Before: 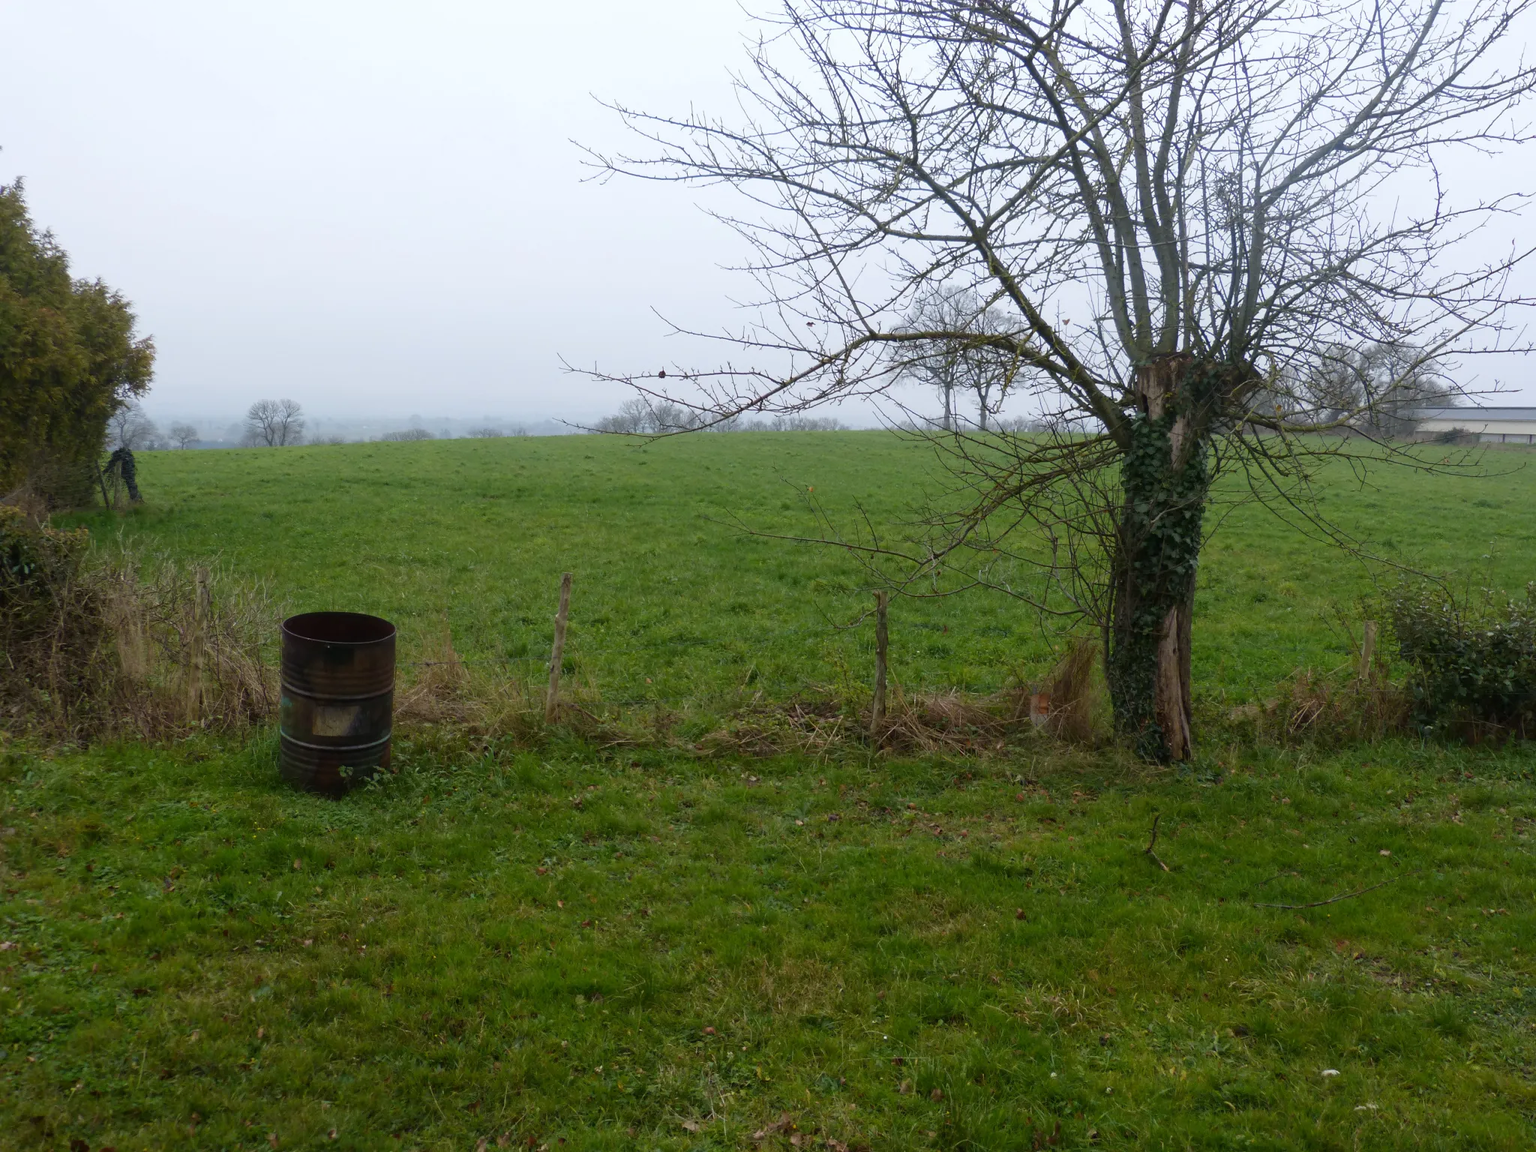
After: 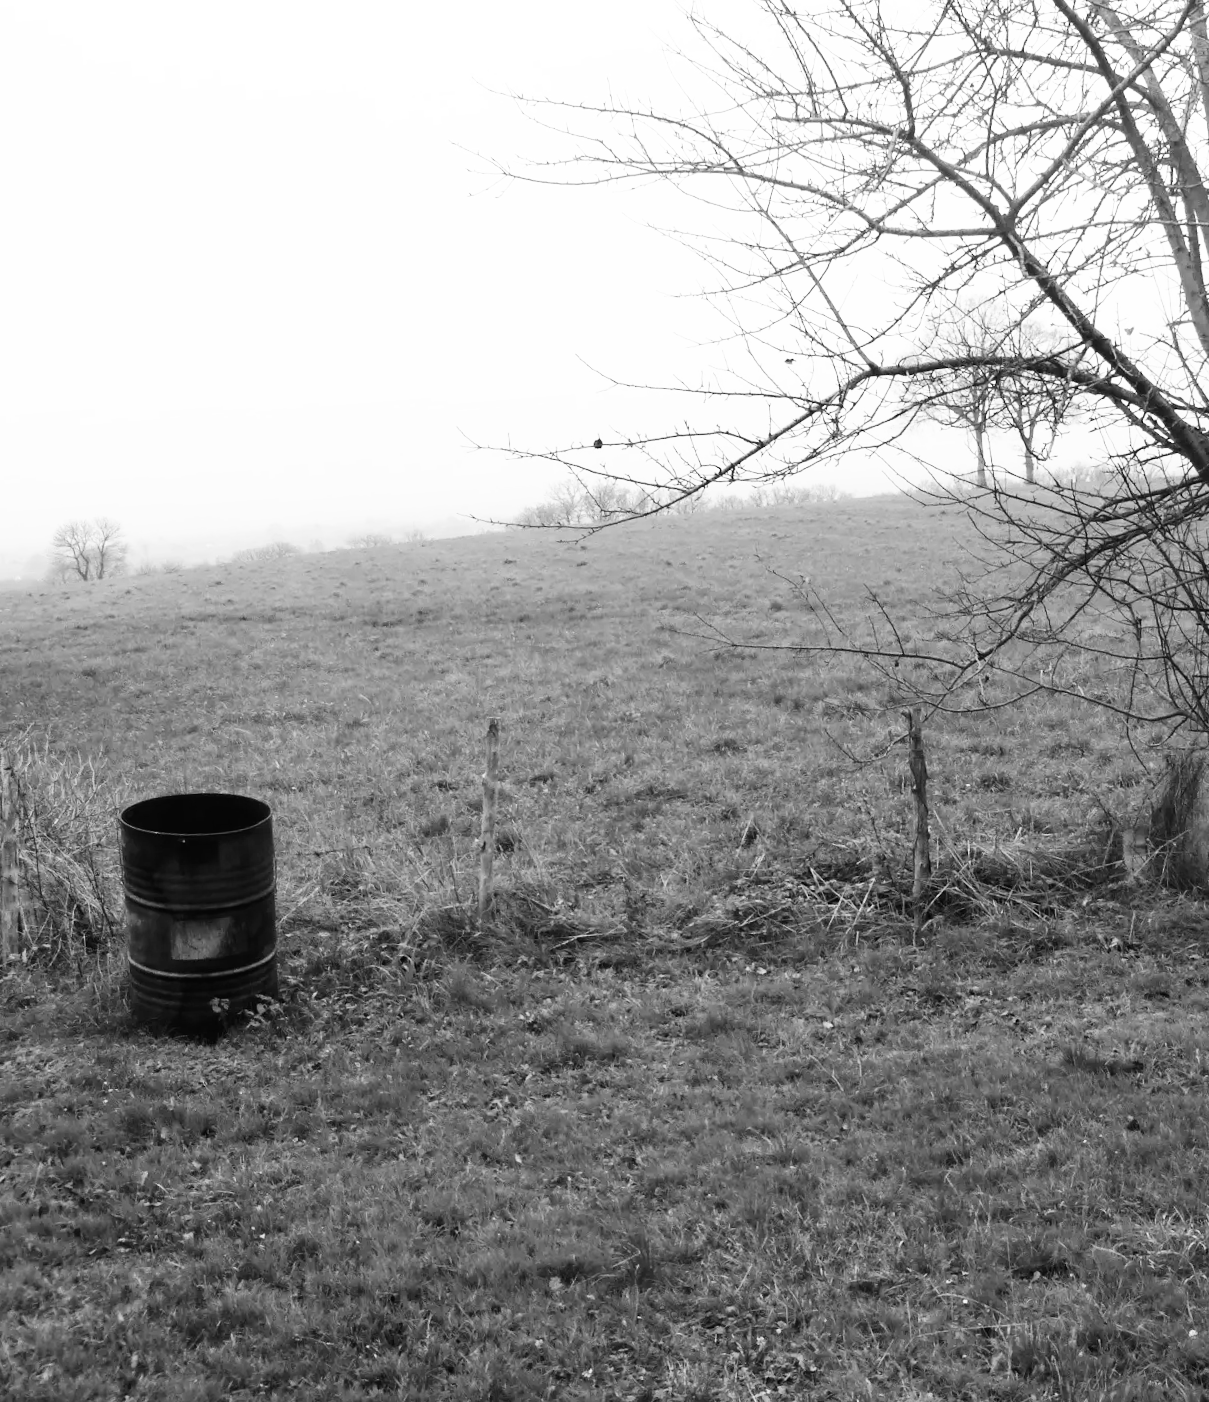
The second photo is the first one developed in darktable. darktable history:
crop: left 10.644%, right 26.528%
monochrome: on, module defaults
rotate and perspective: rotation -4.57°, crop left 0.054, crop right 0.944, crop top 0.087, crop bottom 0.914
base curve: curves: ch0 [(0, 0) (0.007, 0.004) (0.027, 0.03) (0.046, 0.07) (0.207, 0.54) (0.442, 0.872) (0.673, 0.972) (1, 1)], preserve colors none
